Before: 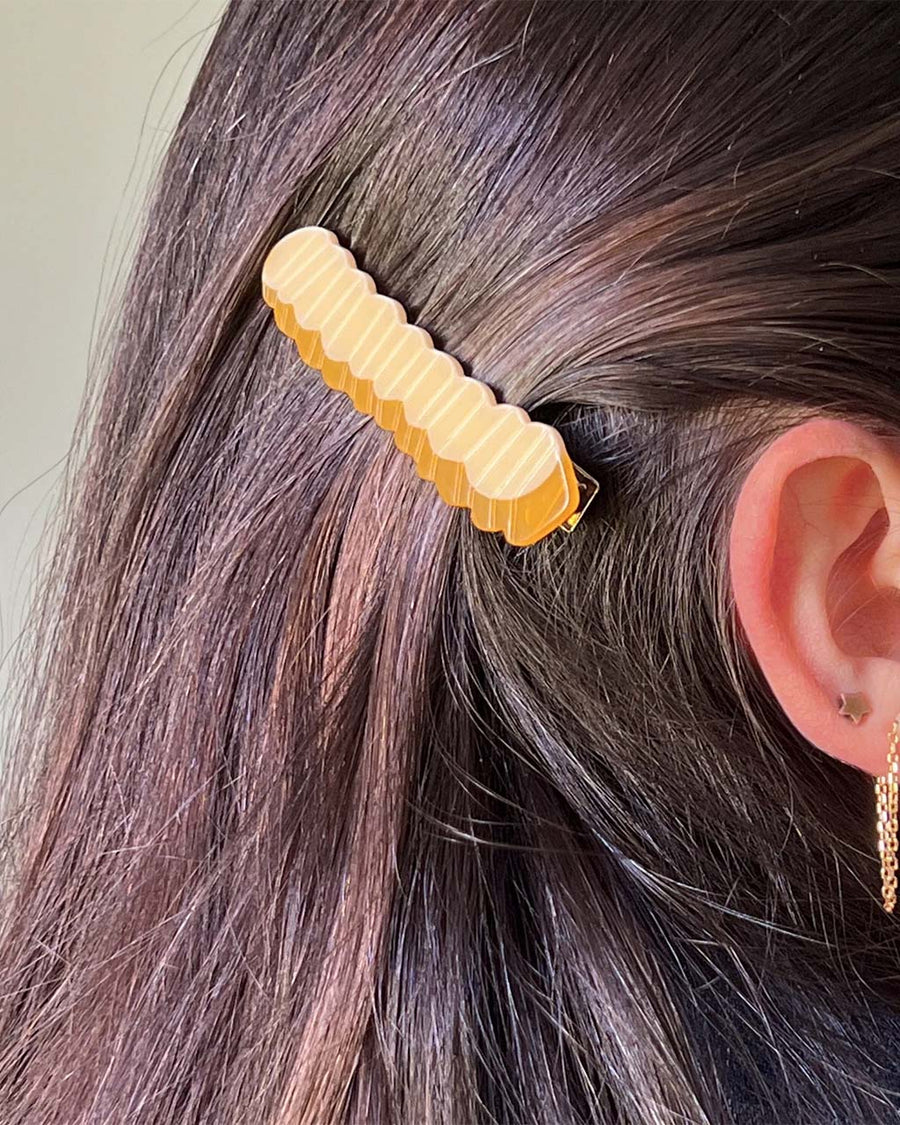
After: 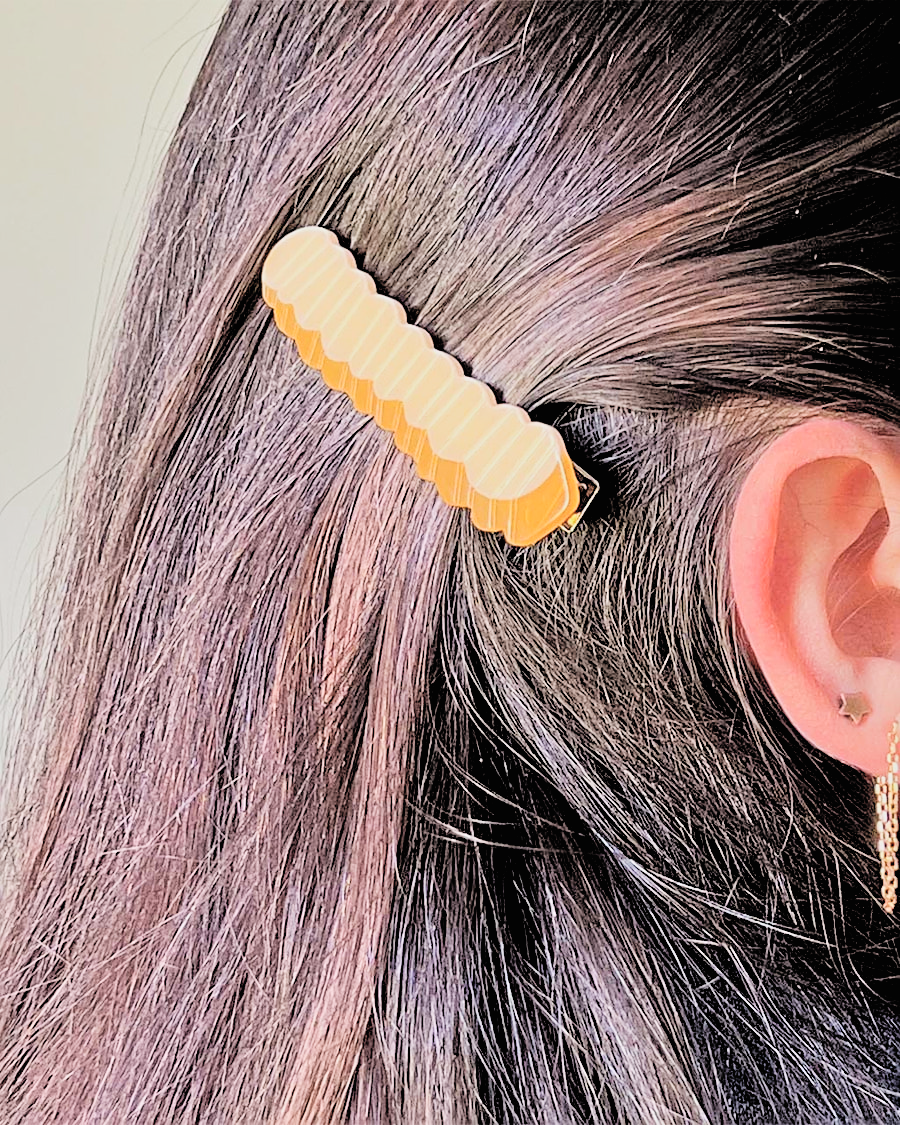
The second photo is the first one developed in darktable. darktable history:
filmic rgb: black relative exposure -2.9 EV, white relative exposure 4.56 EV, hardness 1.75, contrast 1.249
sharpen: on, module defaults
contrast brightness saturation: contrast 0.142, brightness 0.224
tone equalizer: -7 EV 0.153 EV, -6 EV 0.593 EV, -5 EV 1.16 EV, -4 EV 1.34 EV, -3 EV 1.16 EV, -2 EV 0.6 EV, -1 EV 0.152 EV
